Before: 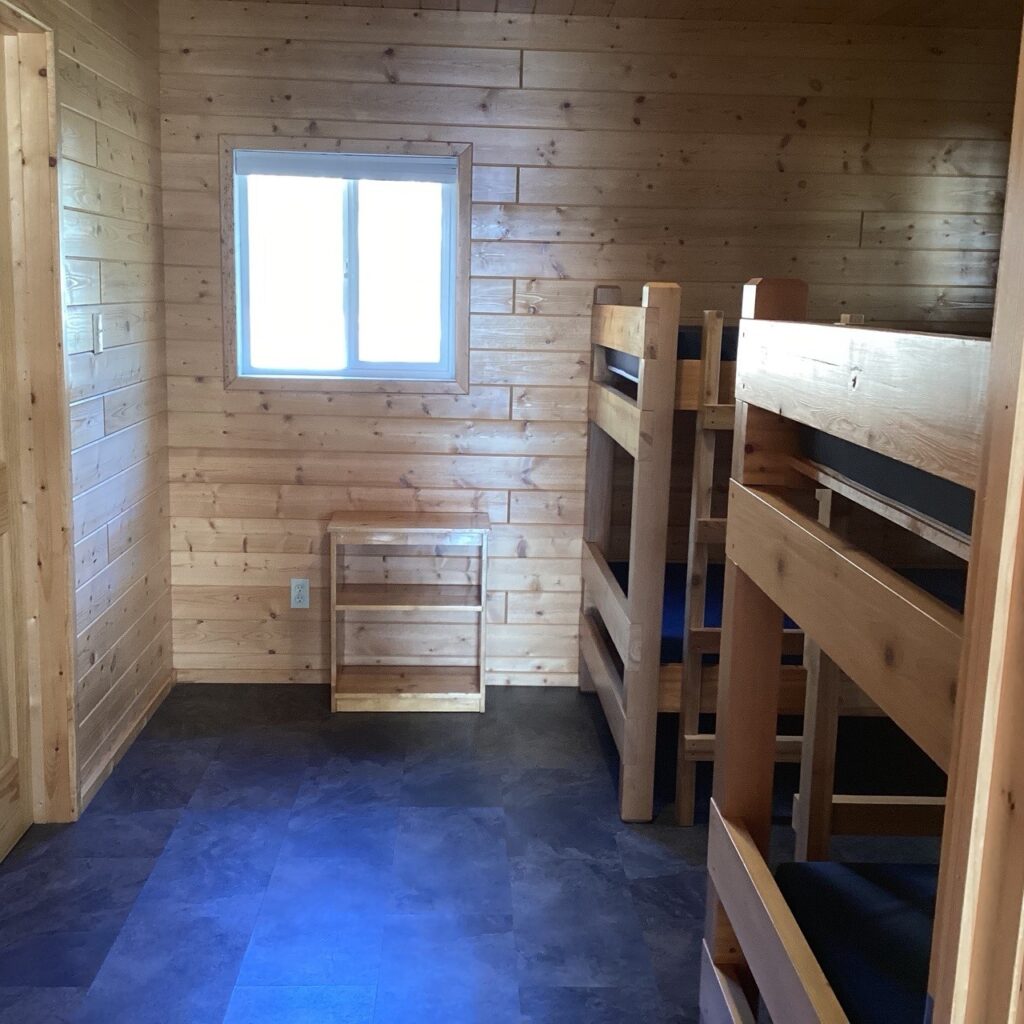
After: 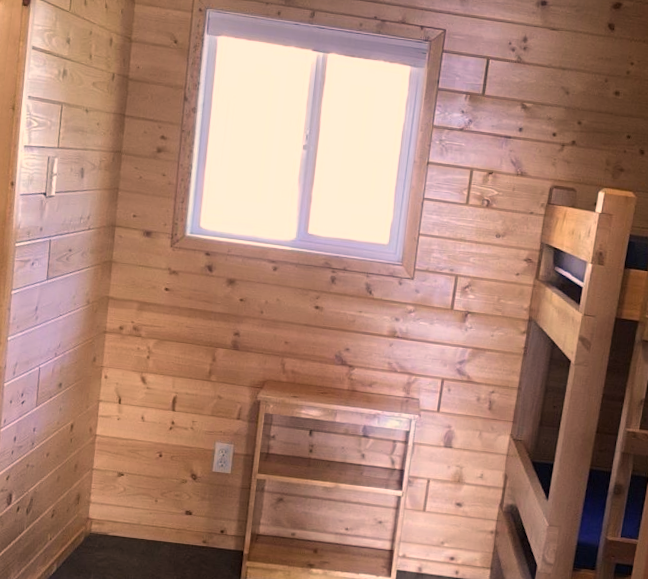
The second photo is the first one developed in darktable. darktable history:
color correction: highlights a* 22.55, highlights b* 21.81
crop and rotate: angle -6.51°, left 2.217%, top 6.727%, right 27.653%, bottom 30.671%
